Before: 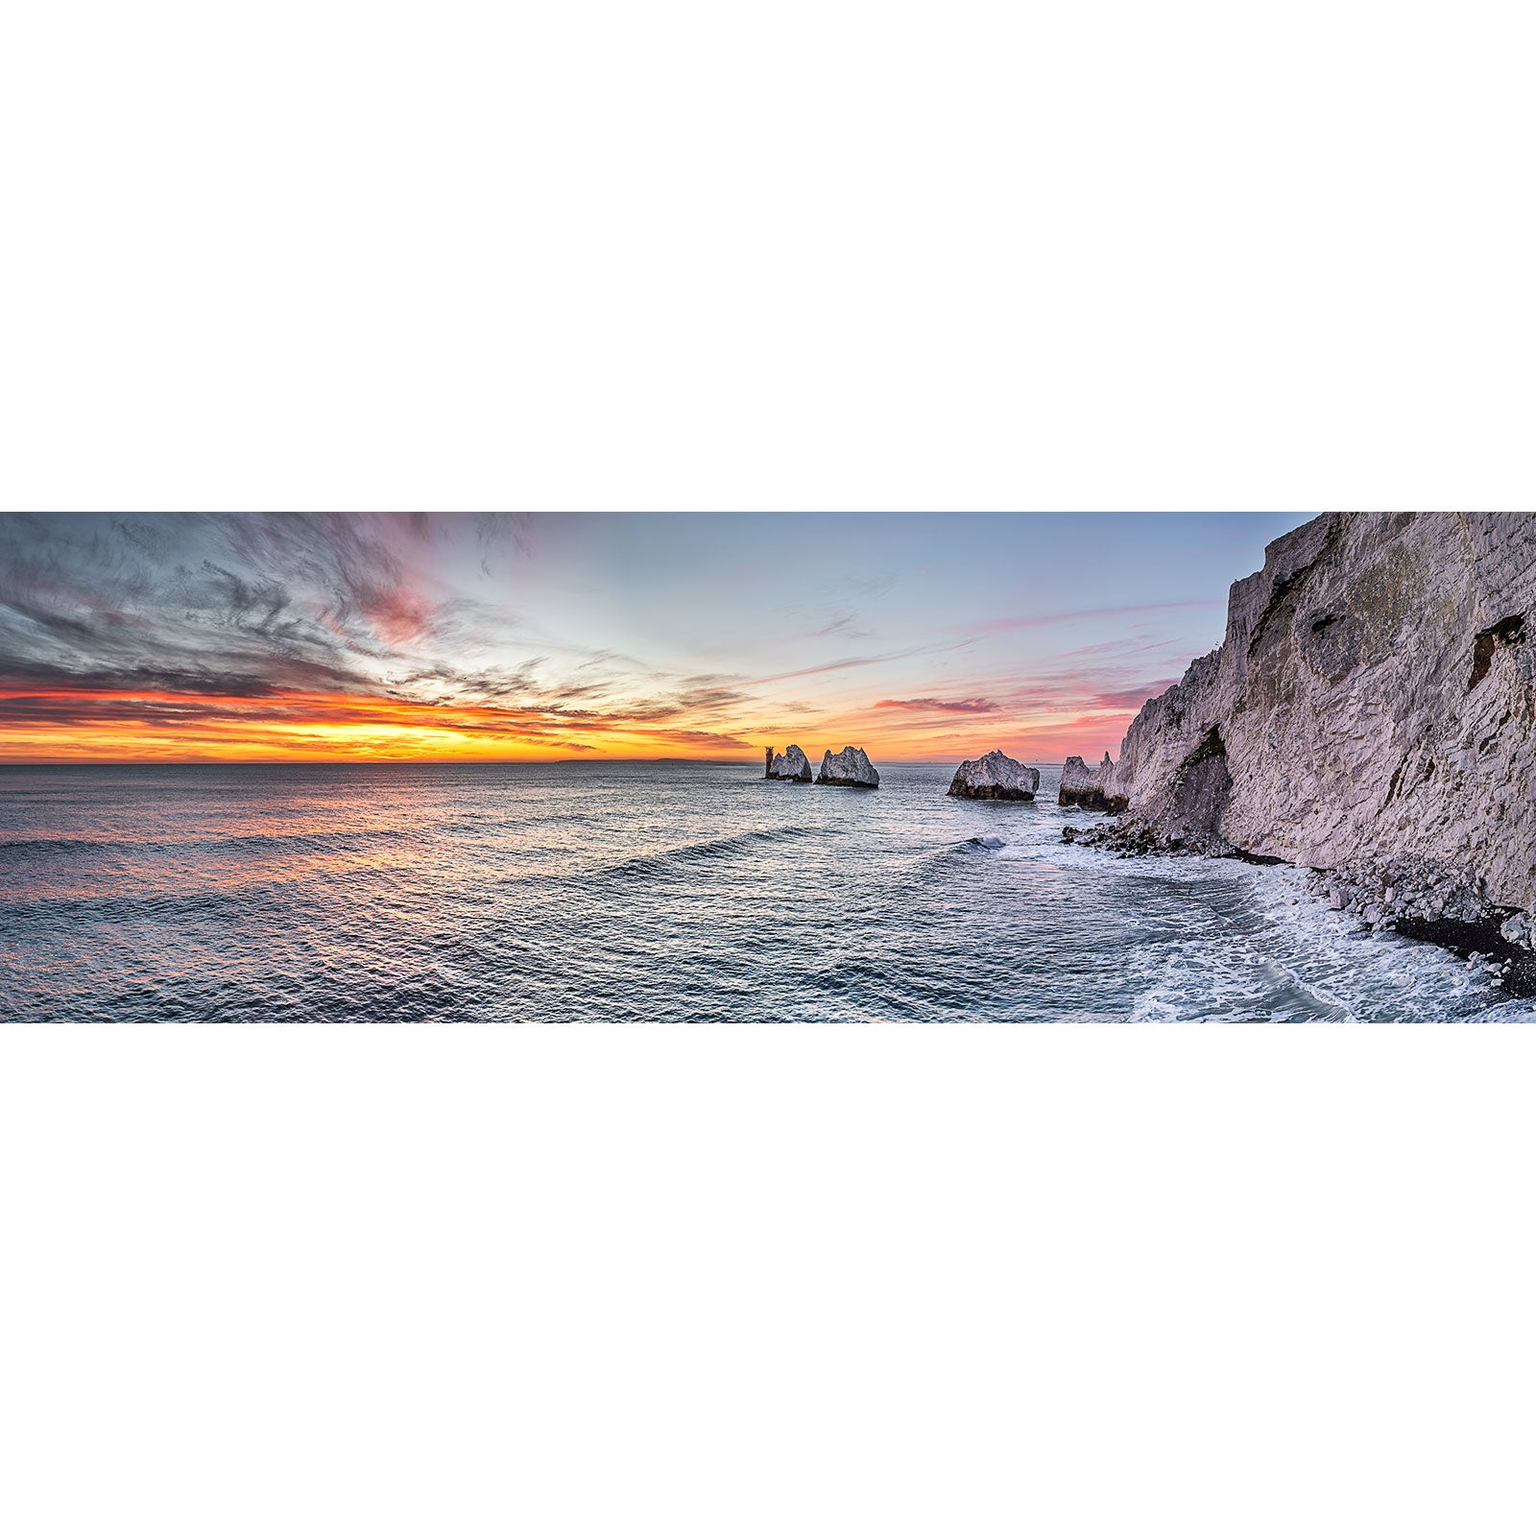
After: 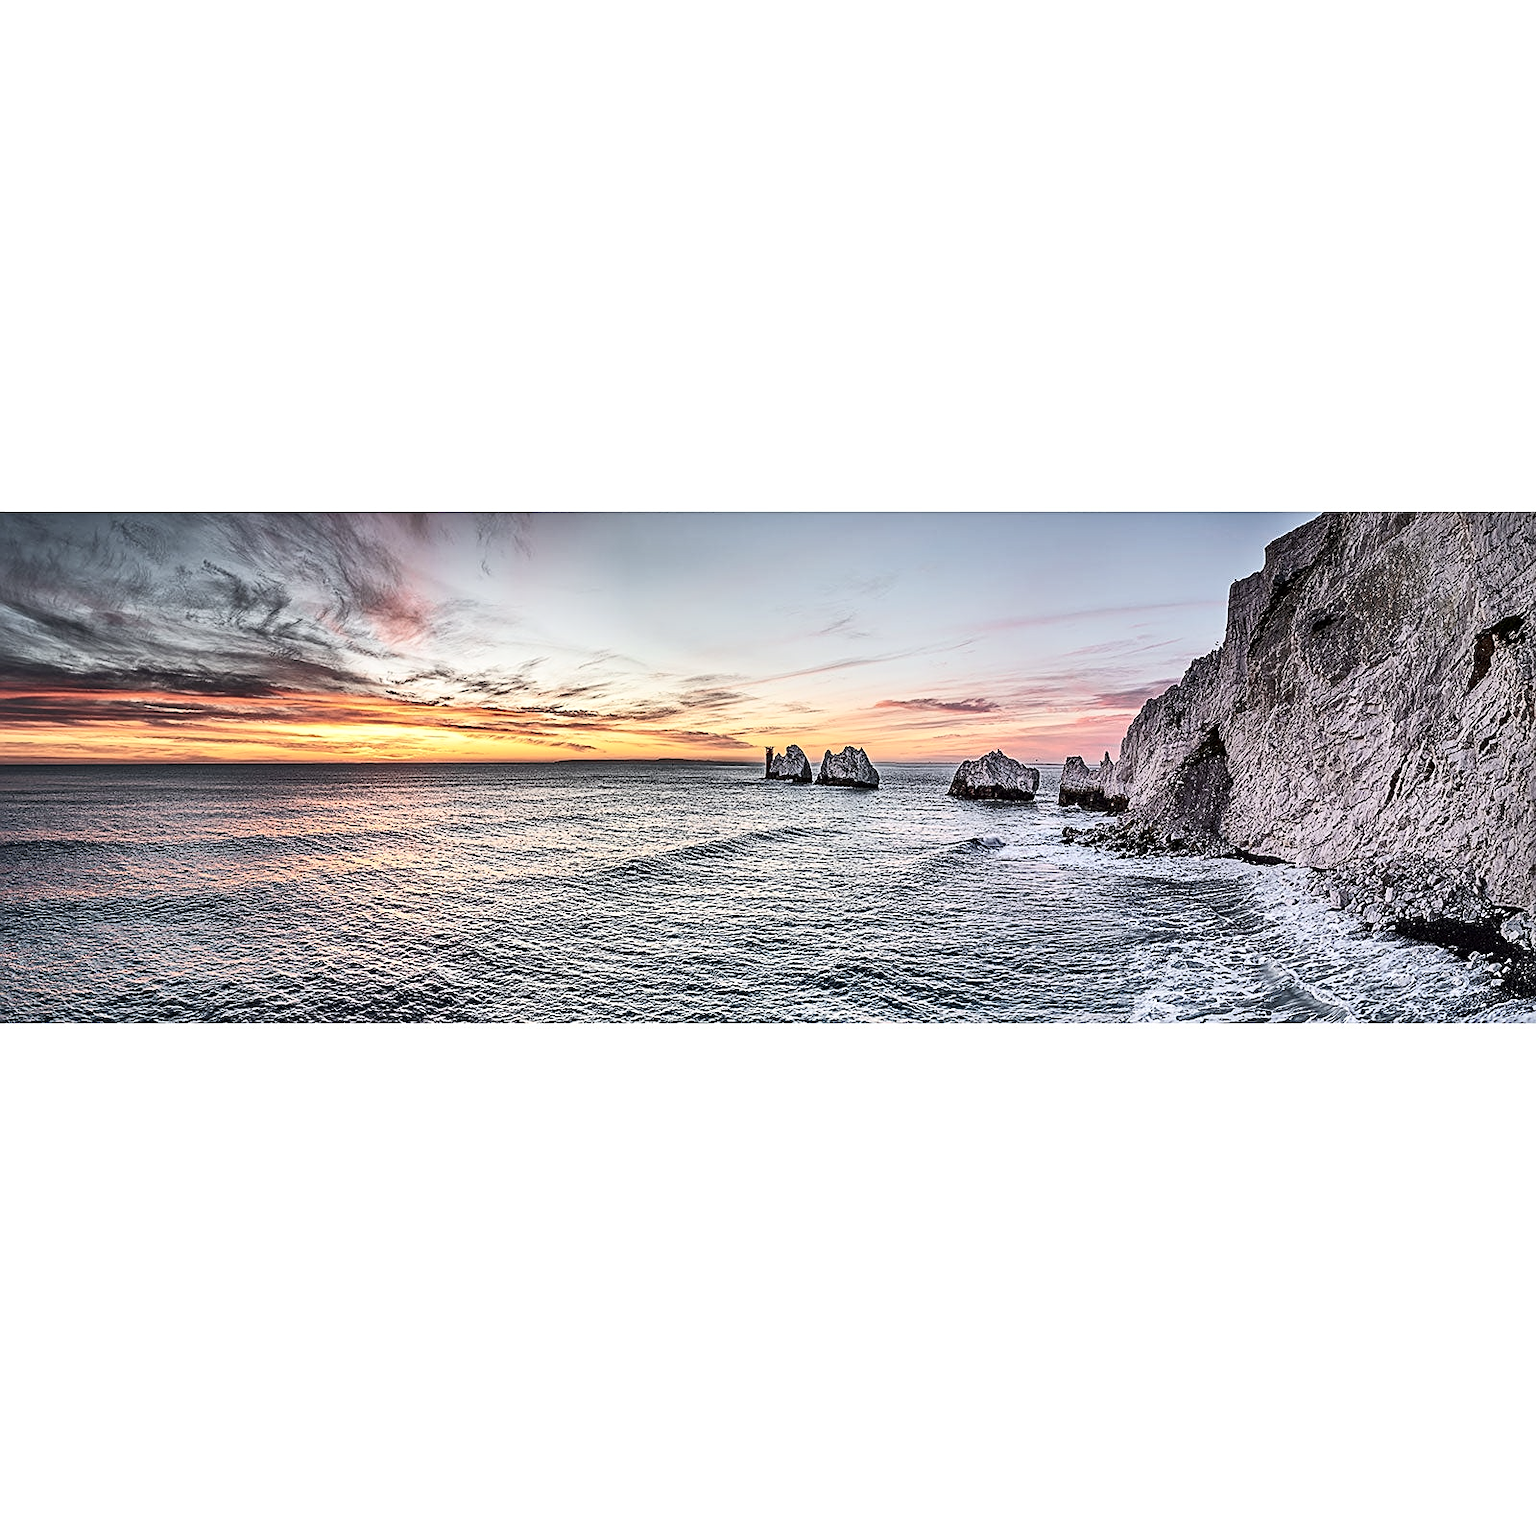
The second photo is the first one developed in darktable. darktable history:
contrast brightness saturation: contrast 0.25, saturation -0.31
sharpen: on, module defaults
